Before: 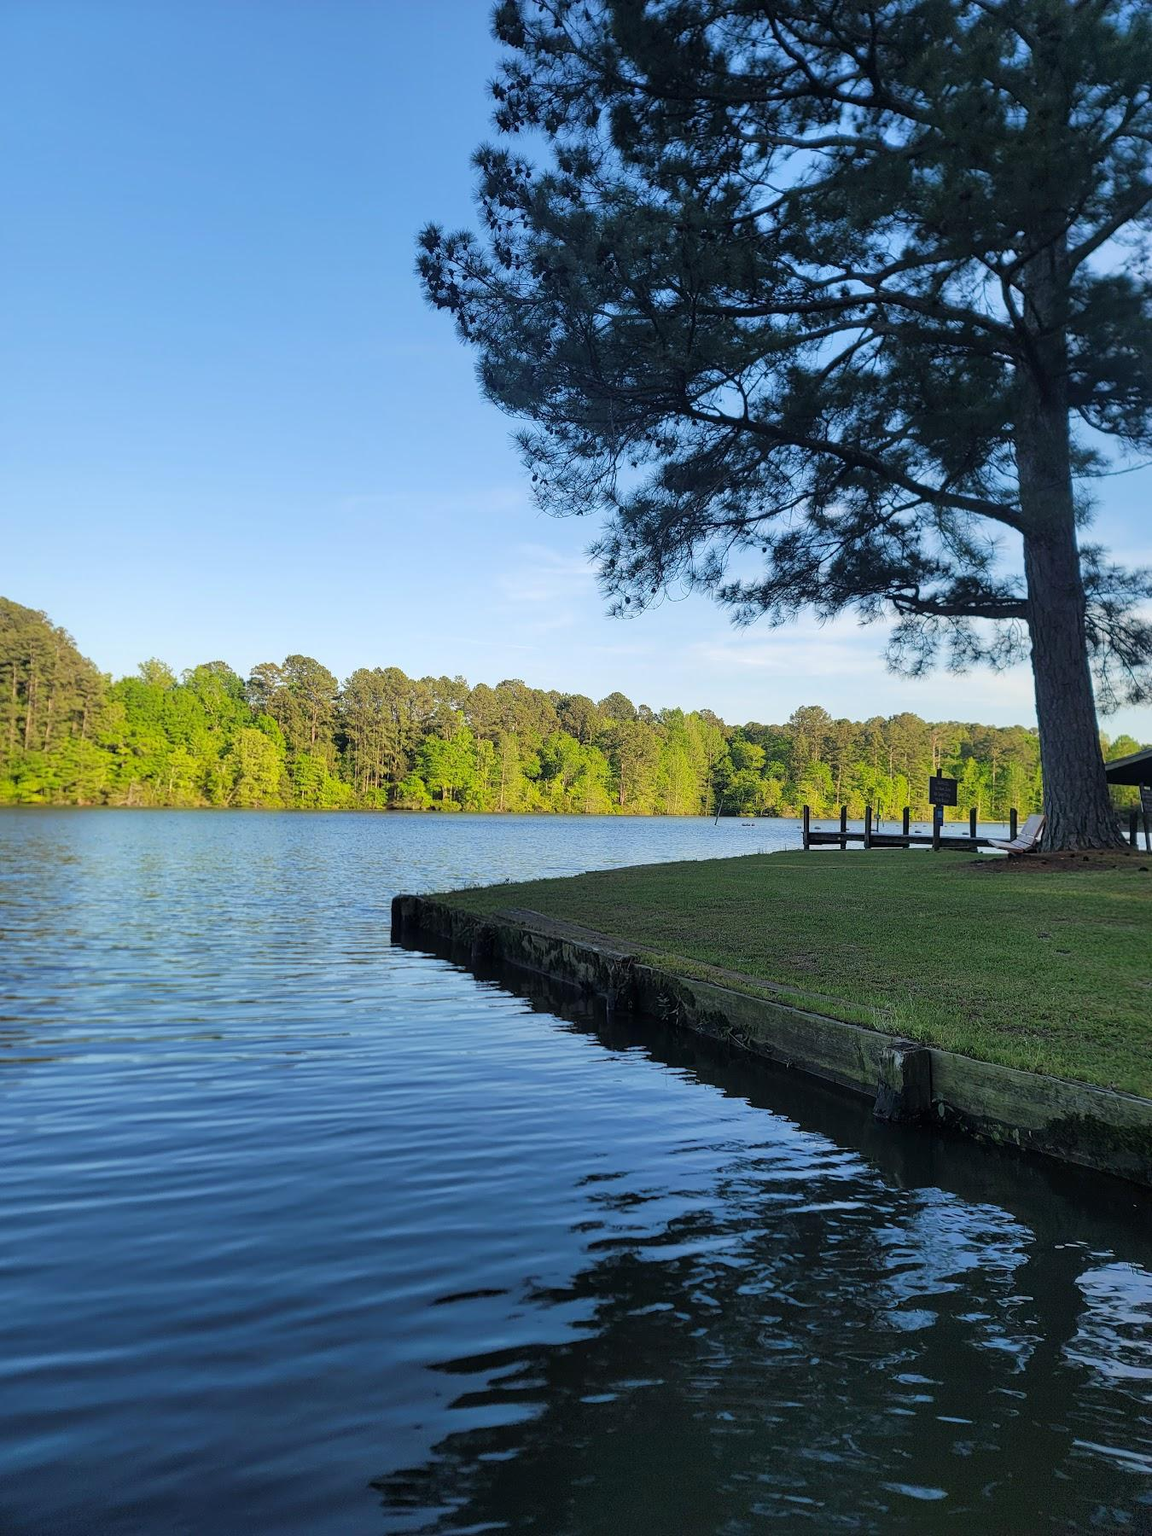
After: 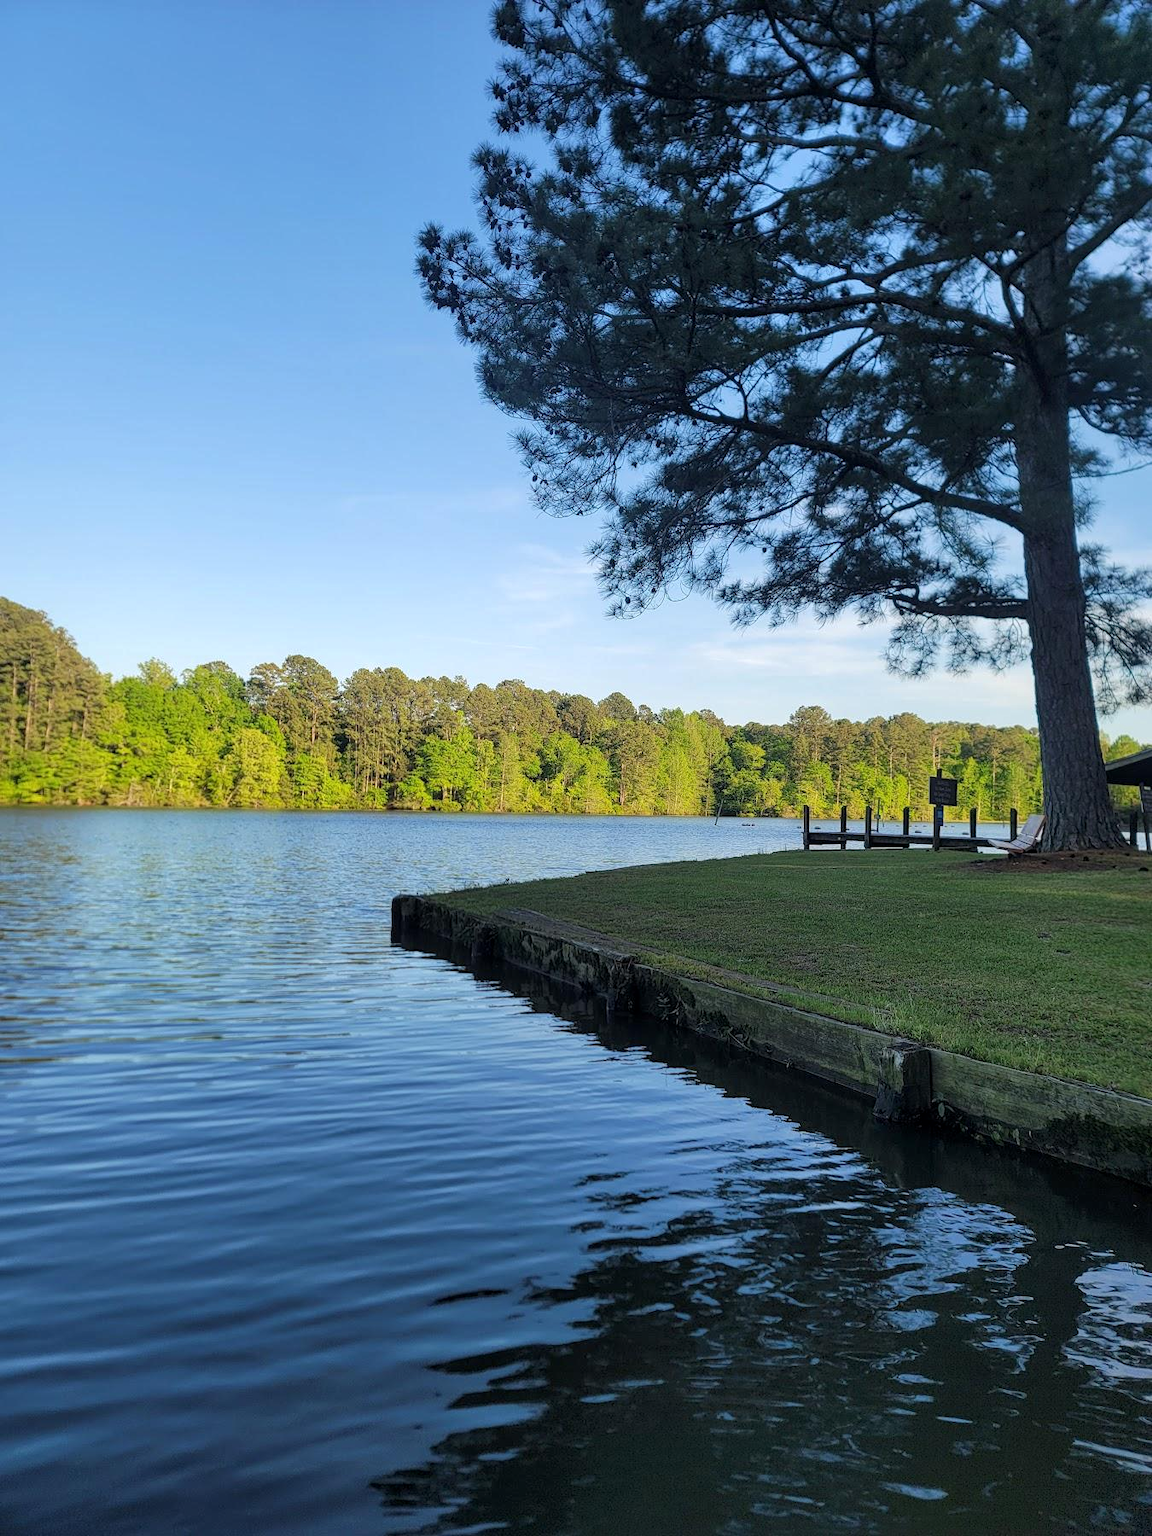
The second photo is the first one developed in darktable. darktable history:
tone equalizer: -7 EV 0.098 EV, edges refinement/feathering 500, mask exposure compensation -1.57 EV, preserve details no
local contrast: highlights 101%, shadows 97%, detail 120%, midtone range 0.2
